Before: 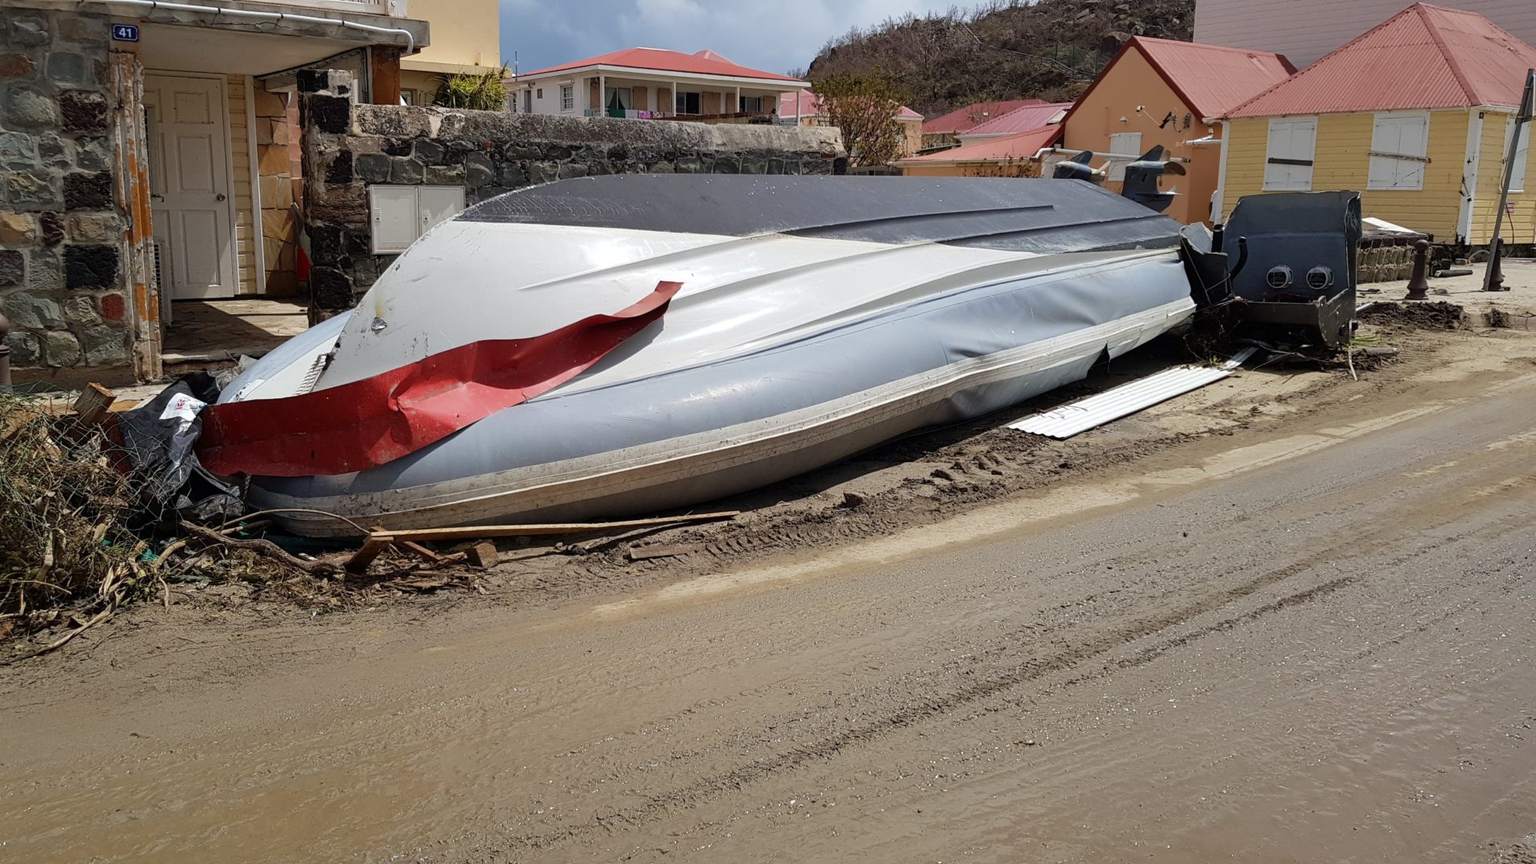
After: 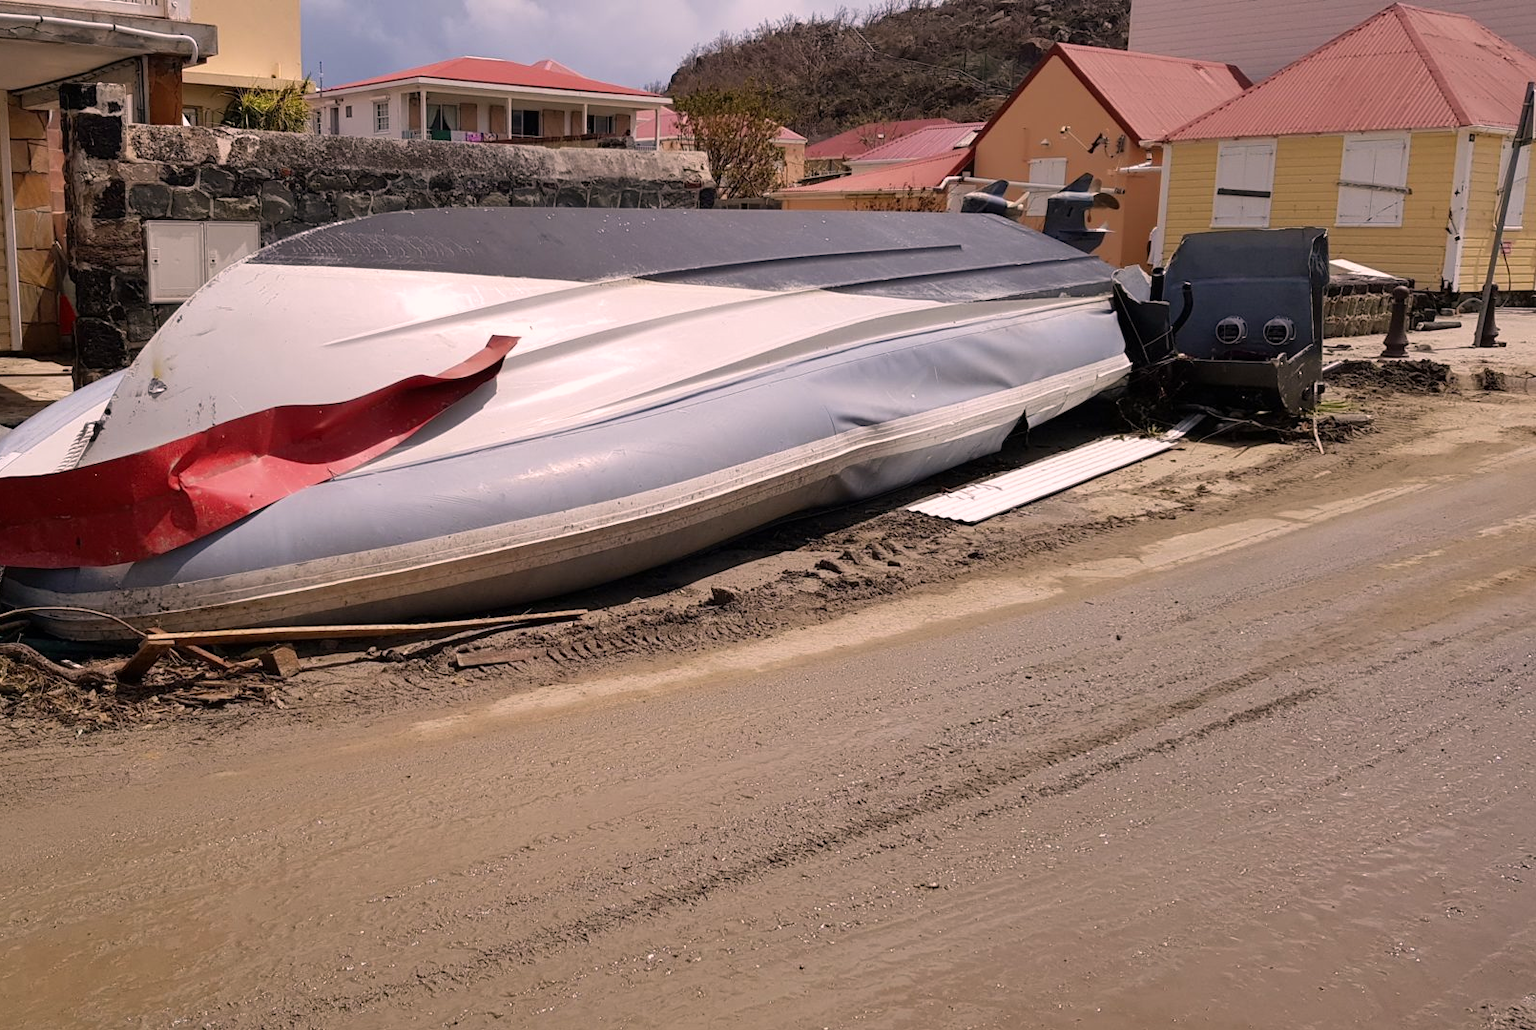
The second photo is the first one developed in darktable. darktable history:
crop: left 16.145%
color correction: highlights a* 12.23, highlights b* 5.41
